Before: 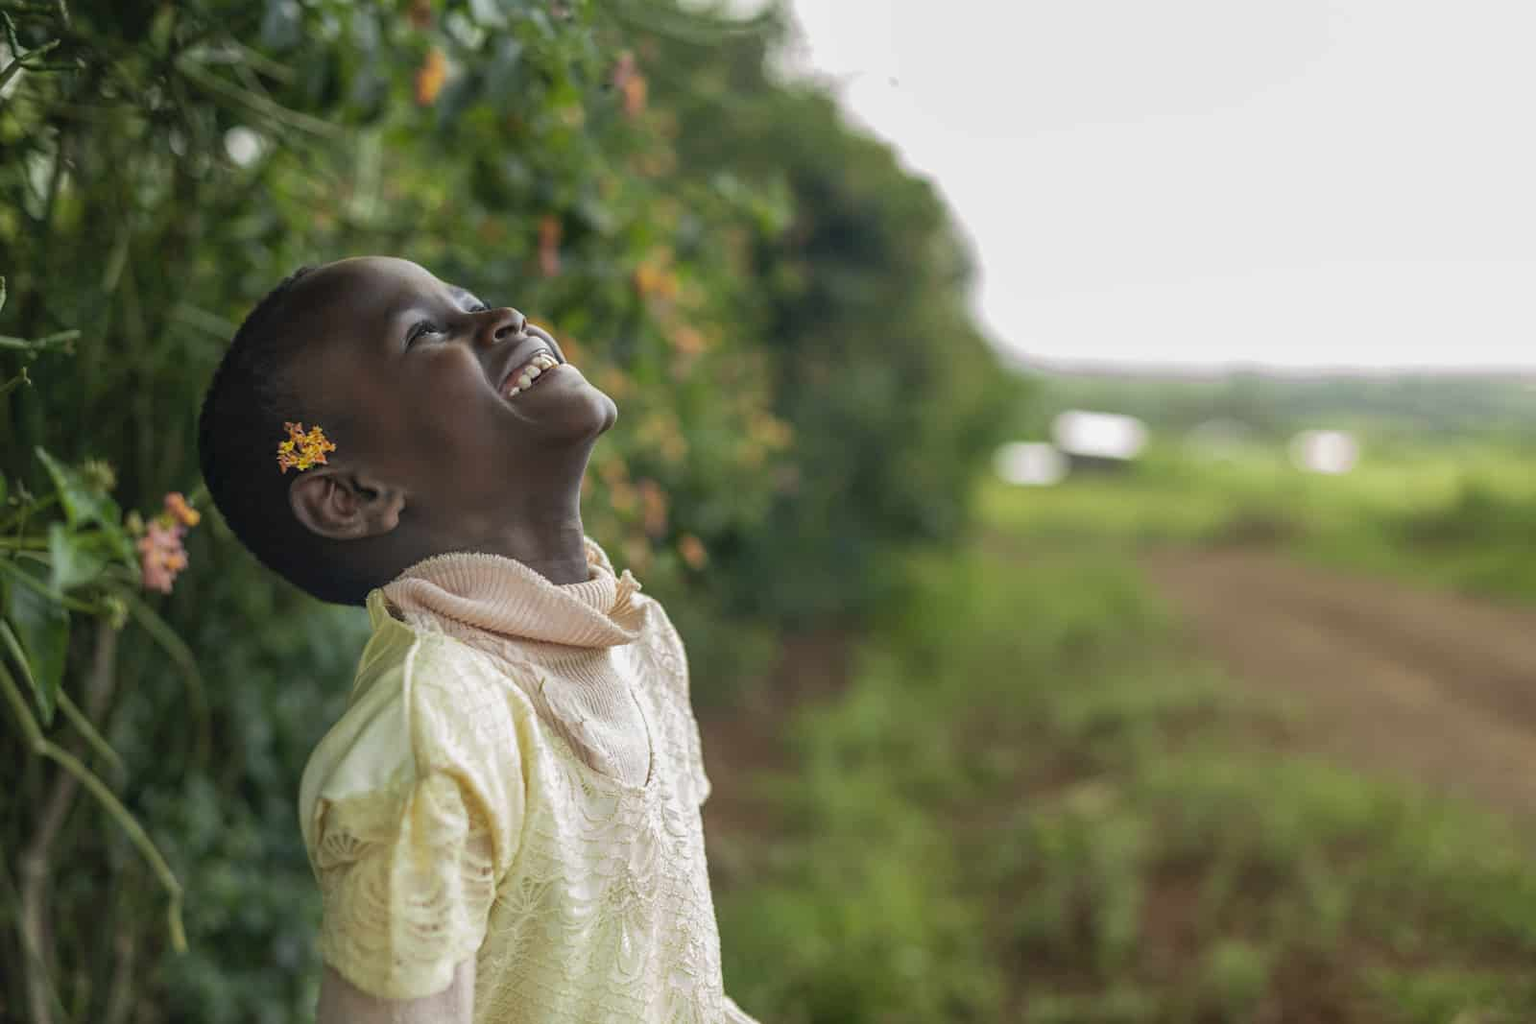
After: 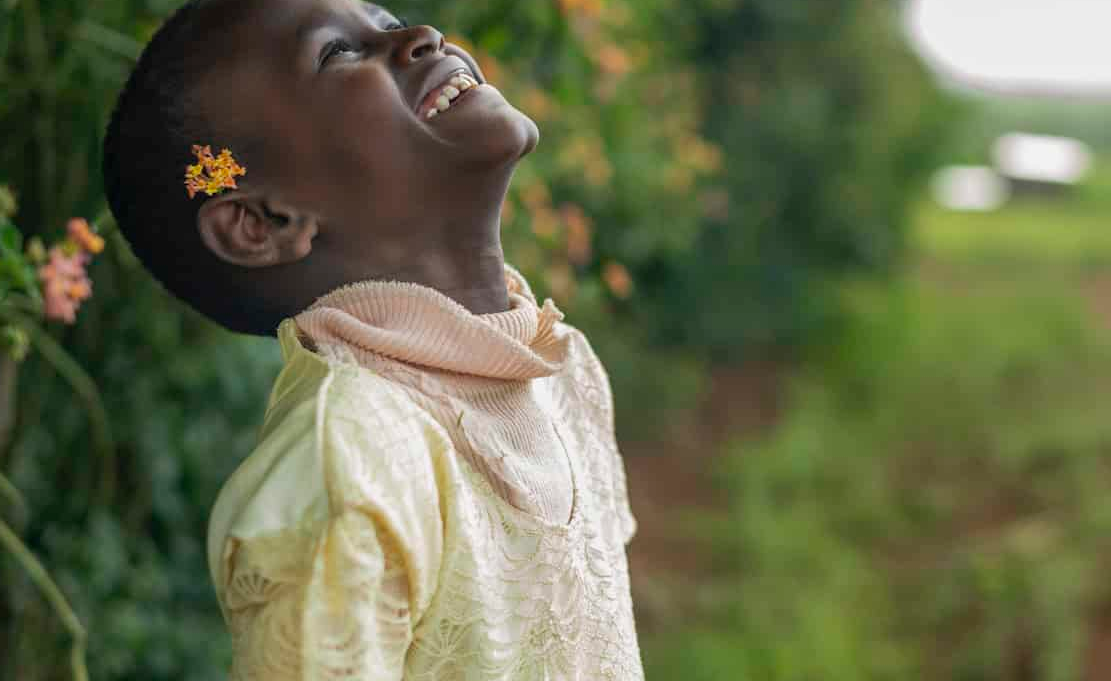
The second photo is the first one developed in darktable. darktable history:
crop: left 6.552%, top 27.68%, right 23.981%, bottom 8.49%
